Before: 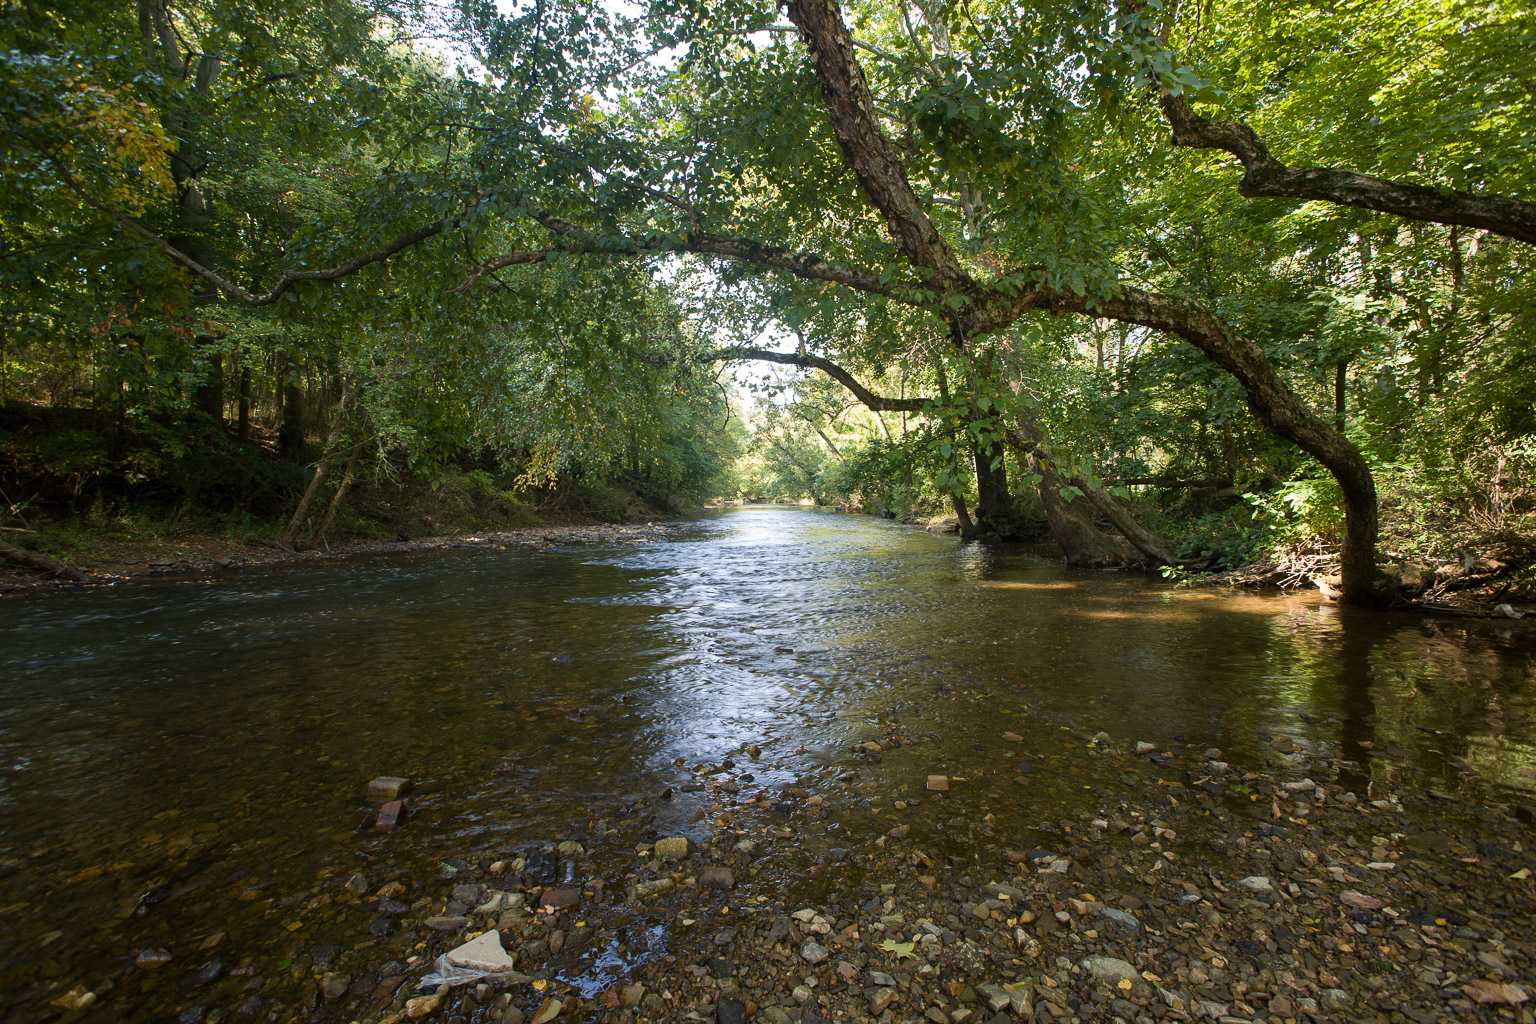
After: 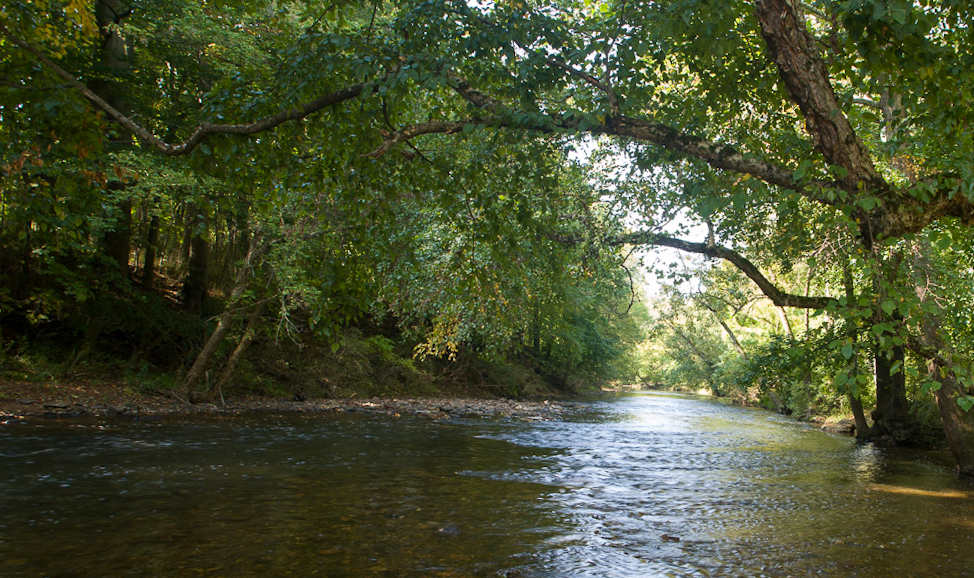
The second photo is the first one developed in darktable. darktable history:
crop and rotate: angle -4.26°, left 2.026%, top 6.888%, right 27.621%, bottom 30.485%
color correction: highlights b* 0.01, saturation 1.11
